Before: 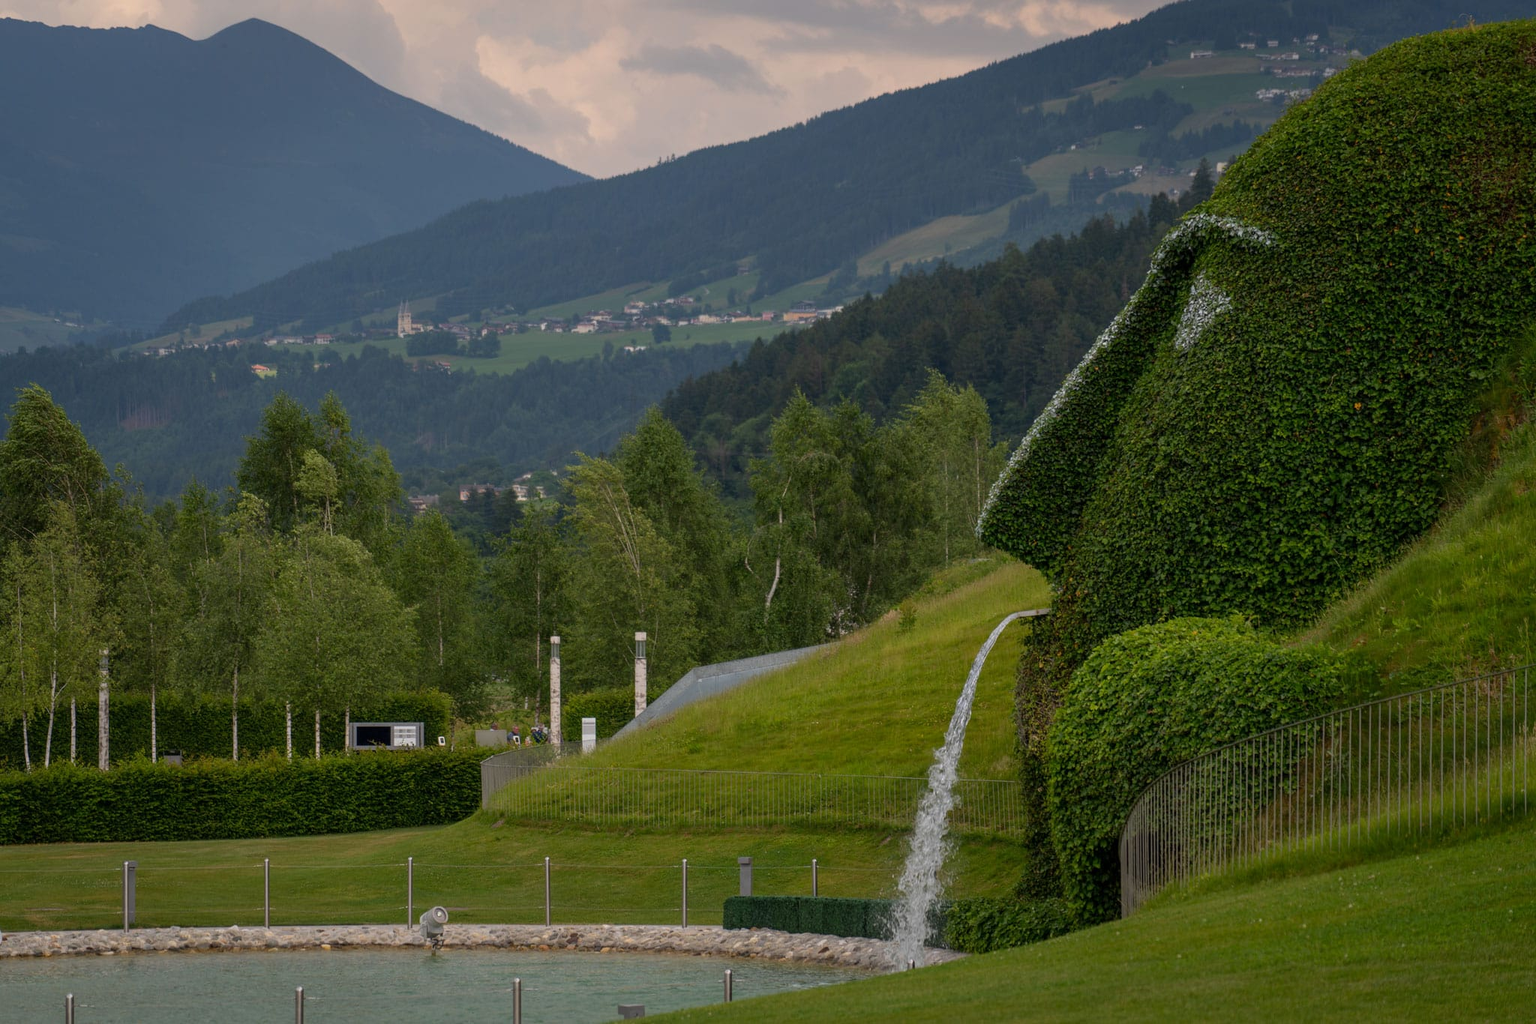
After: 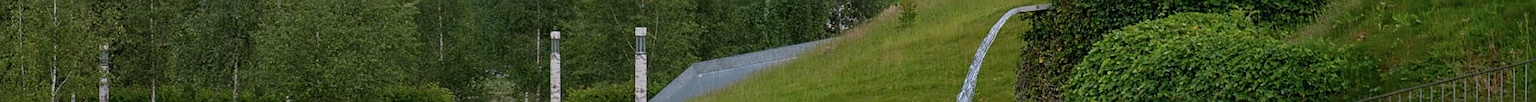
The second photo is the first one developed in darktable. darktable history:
color calibration: x 0.37, y 0.382, temperature 4313.32 K
color balance rgb: linear chroma grading › shadows -3%, linear chroma grading › highlights -4%
sharpen: on, module defaults
crop and rotate: top 59.084%, bottom 30.916%
